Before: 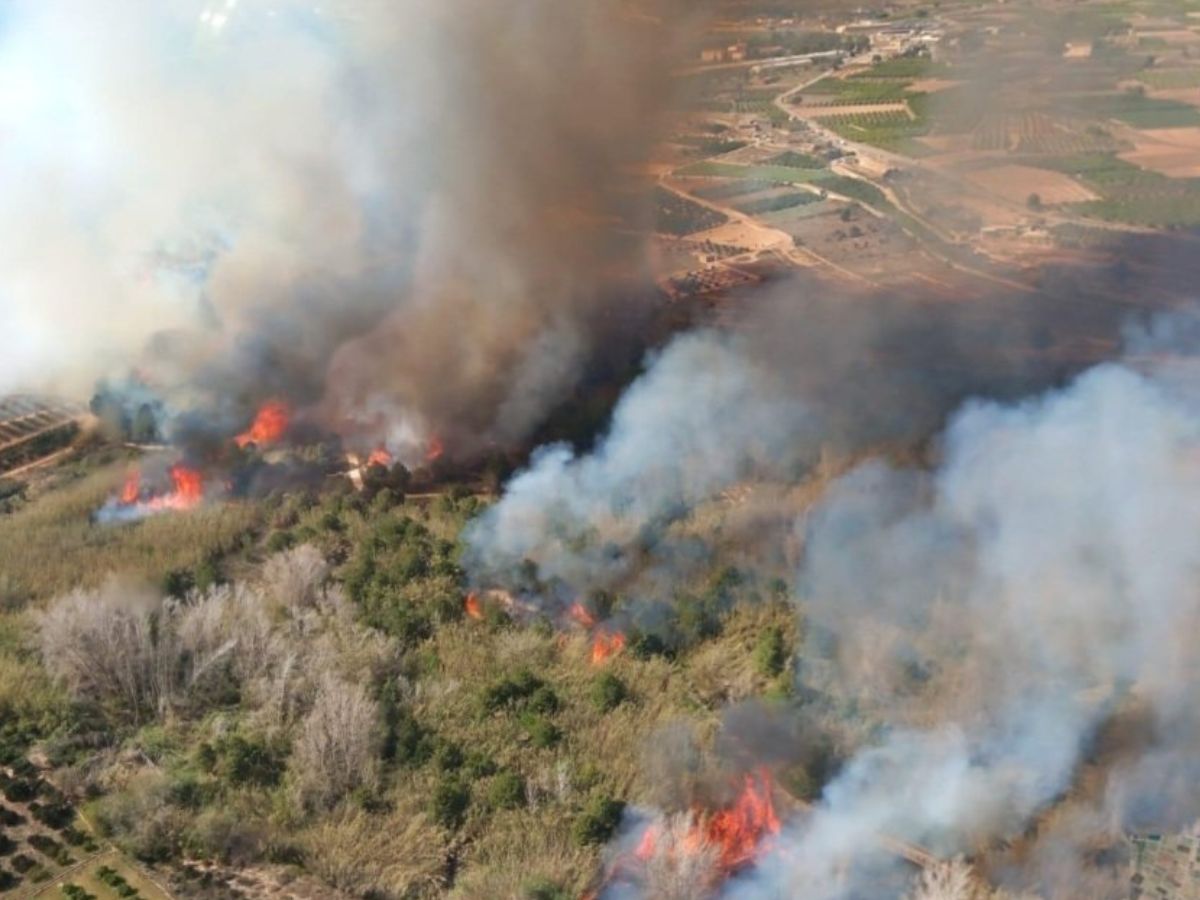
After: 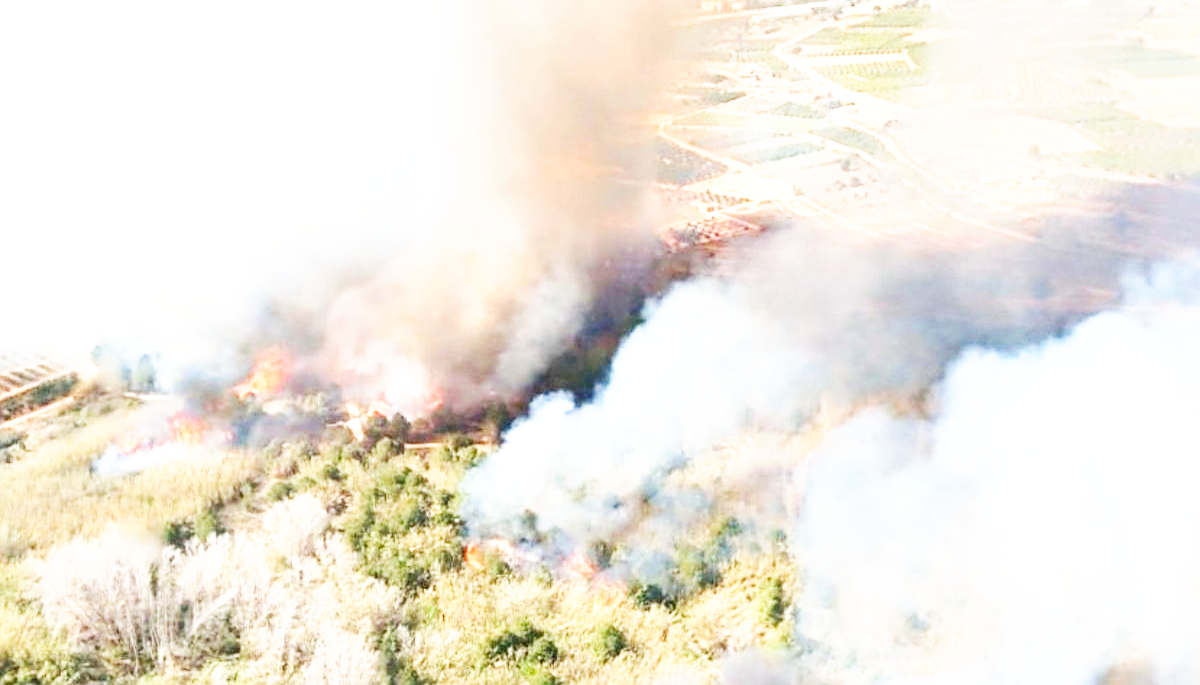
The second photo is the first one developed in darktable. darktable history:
crop: top 5.662%, bottom 18.201%
exposure: black level correction 0, exposure 1.28 EV, compensate highlight preservation false
base curve: curves: ch0 [(0, 0) (0.007, 0.004) (0.027, 0.03) (0.046, 0.07) (0.207, 0.54) (0.442, 0.872) (0.673, 0.972) (1, 1)], preserve colors none
tone equalizer: mask exposure compensation -0.514 EV
sharpen: on, module defaults
